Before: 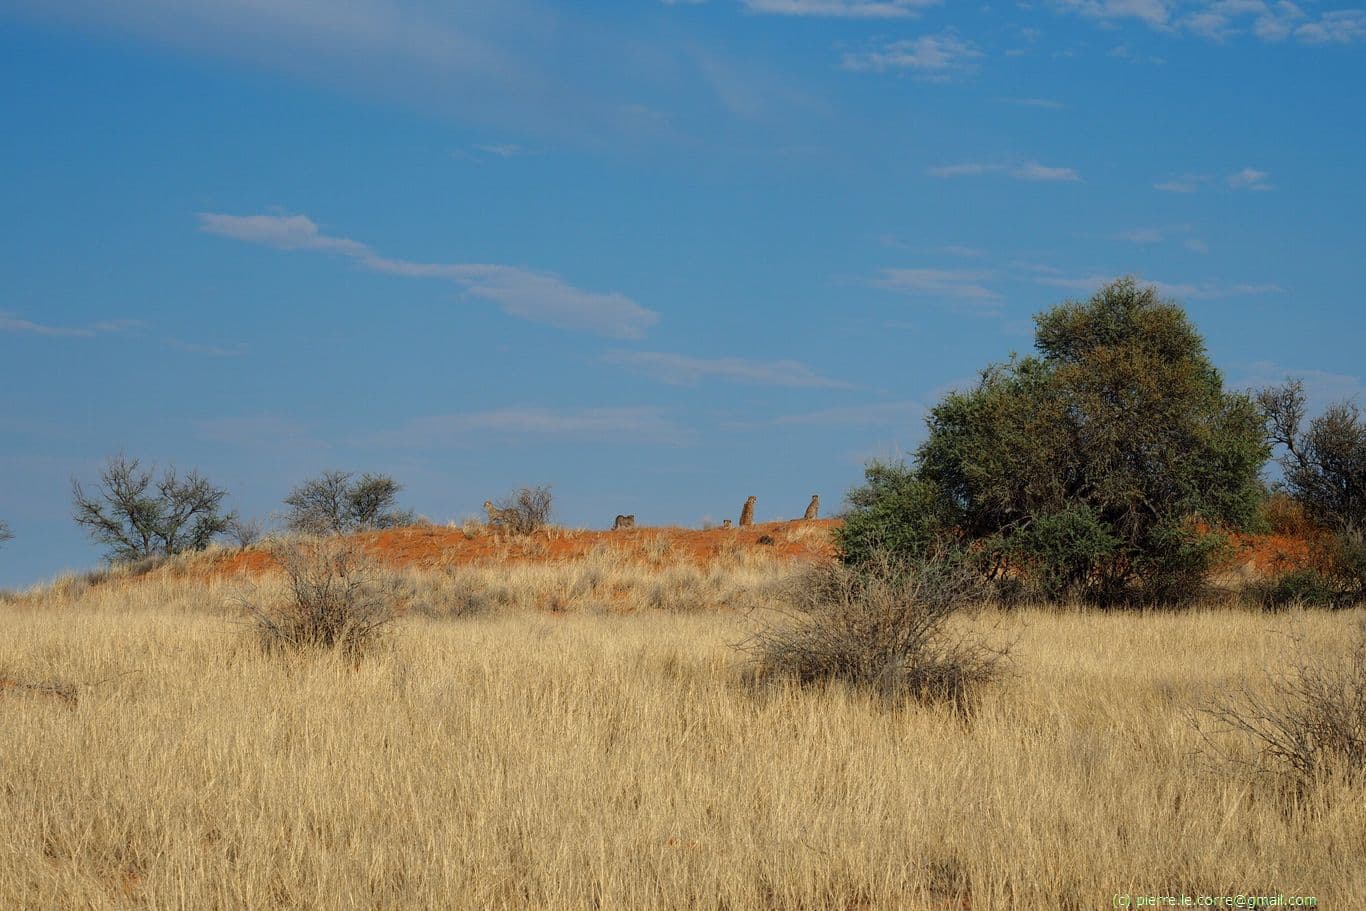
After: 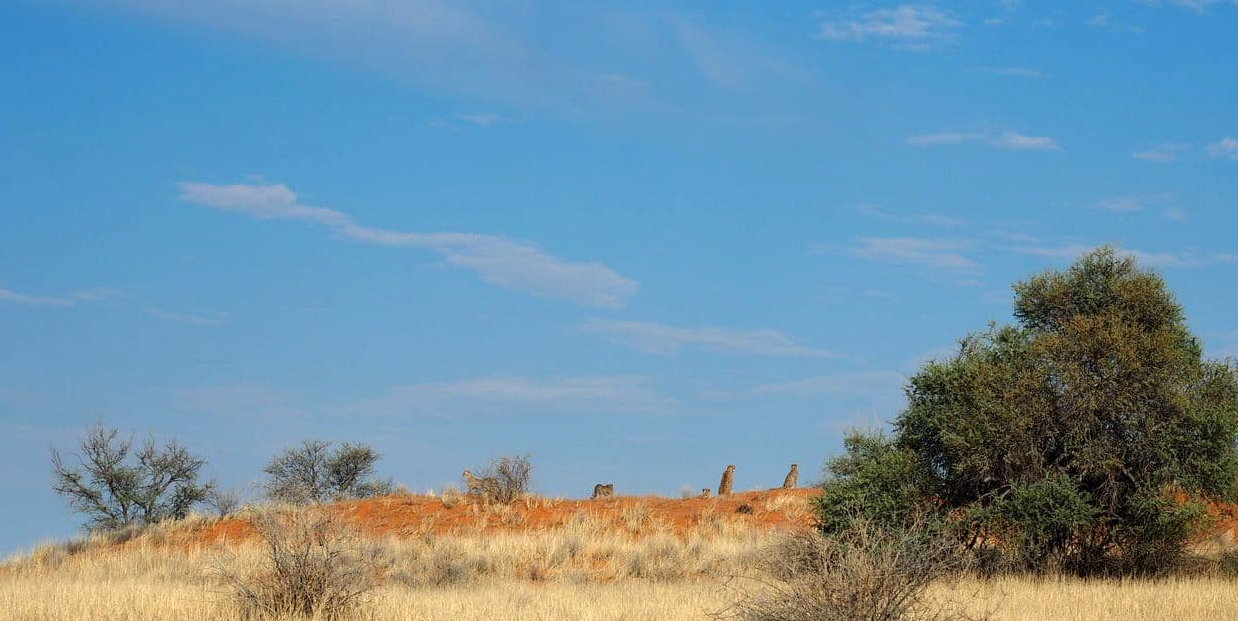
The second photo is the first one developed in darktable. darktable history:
exposure: black level correction 0.001, exposure 0.499 EV, compensate exposure bias true, compensate highlight preservation false
crop: left 1.602%, top 3.419%, right 7.704%, bottom 28.411%
